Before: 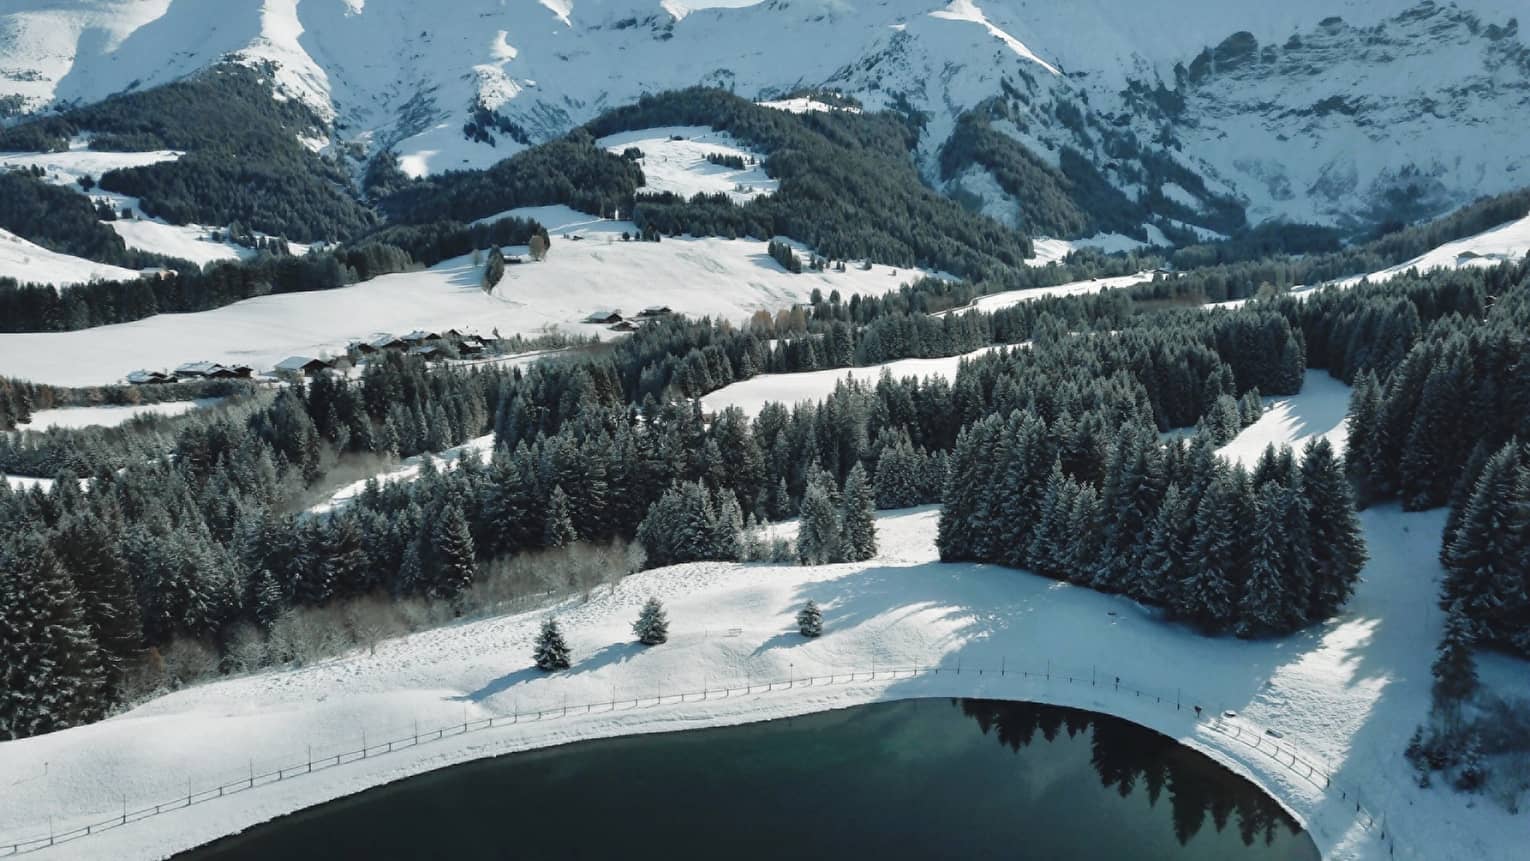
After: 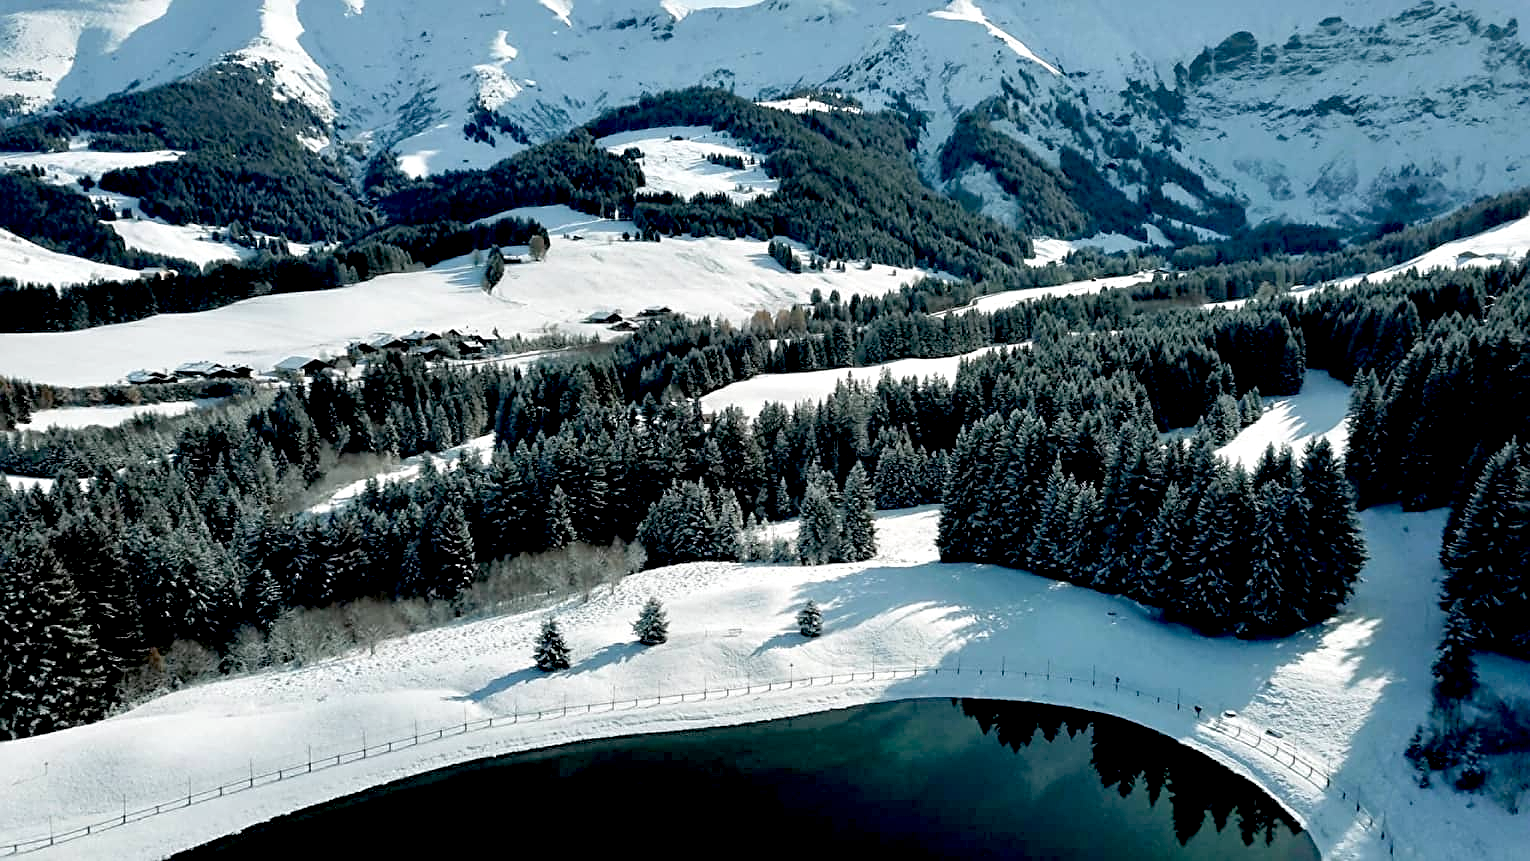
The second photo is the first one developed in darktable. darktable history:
sharpen: on, module defaults
exposure: black level correction 0.031, exposure 0.304 EV, compensate highlight preservation false
